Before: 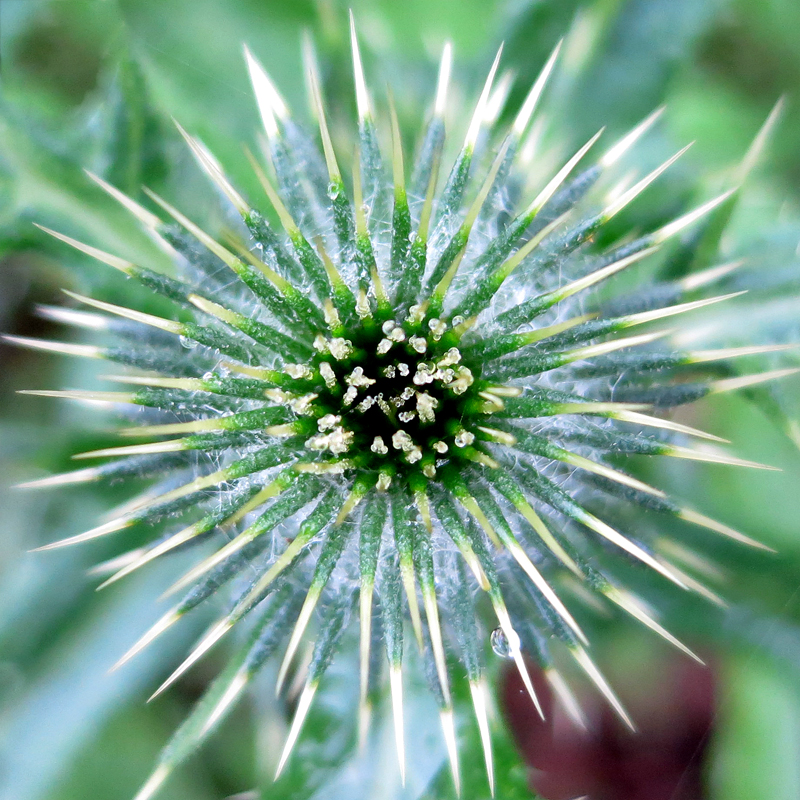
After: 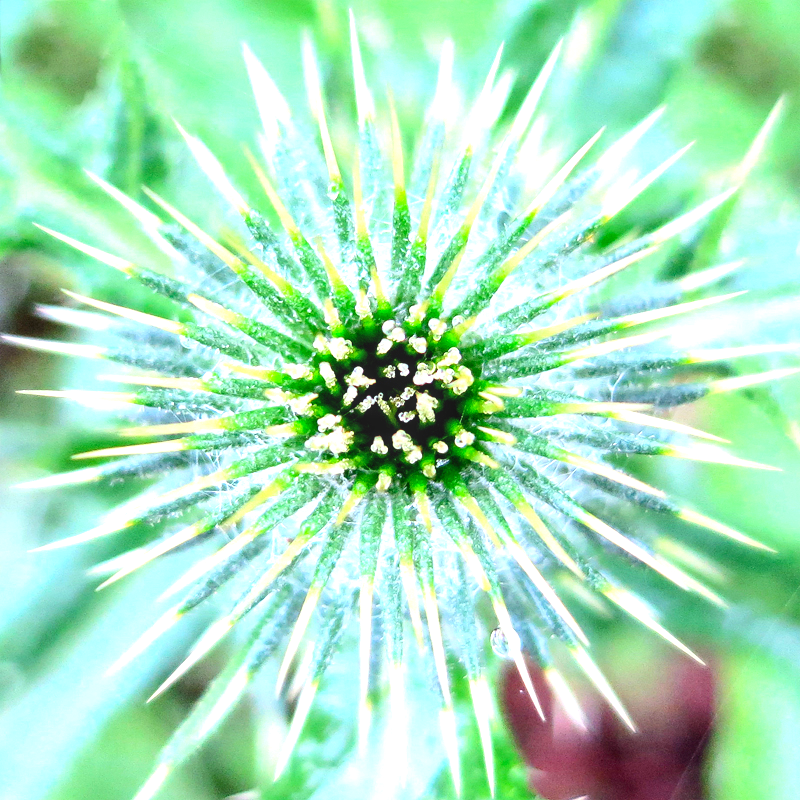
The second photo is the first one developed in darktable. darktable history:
contrast brightness saturation: contrast 0.2, brightness 0.16, saturation 0.22
exposure: black level correction -0.002, exposure 1.115 EV, compensate highlight preservation false
local contrast: on, module defaults
